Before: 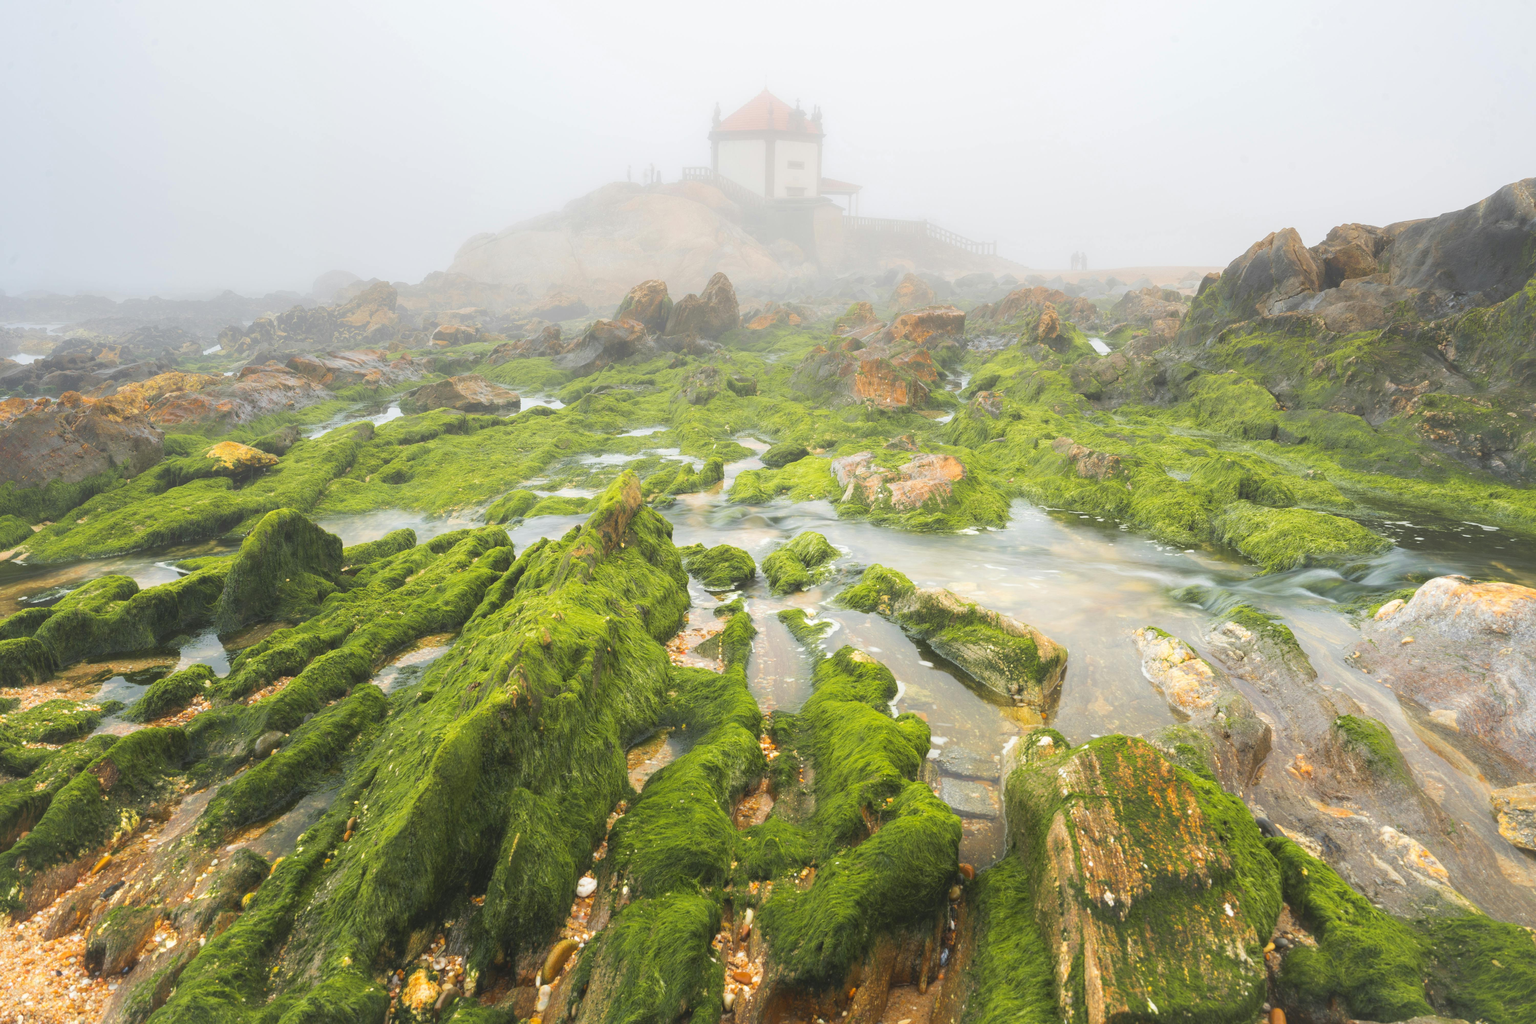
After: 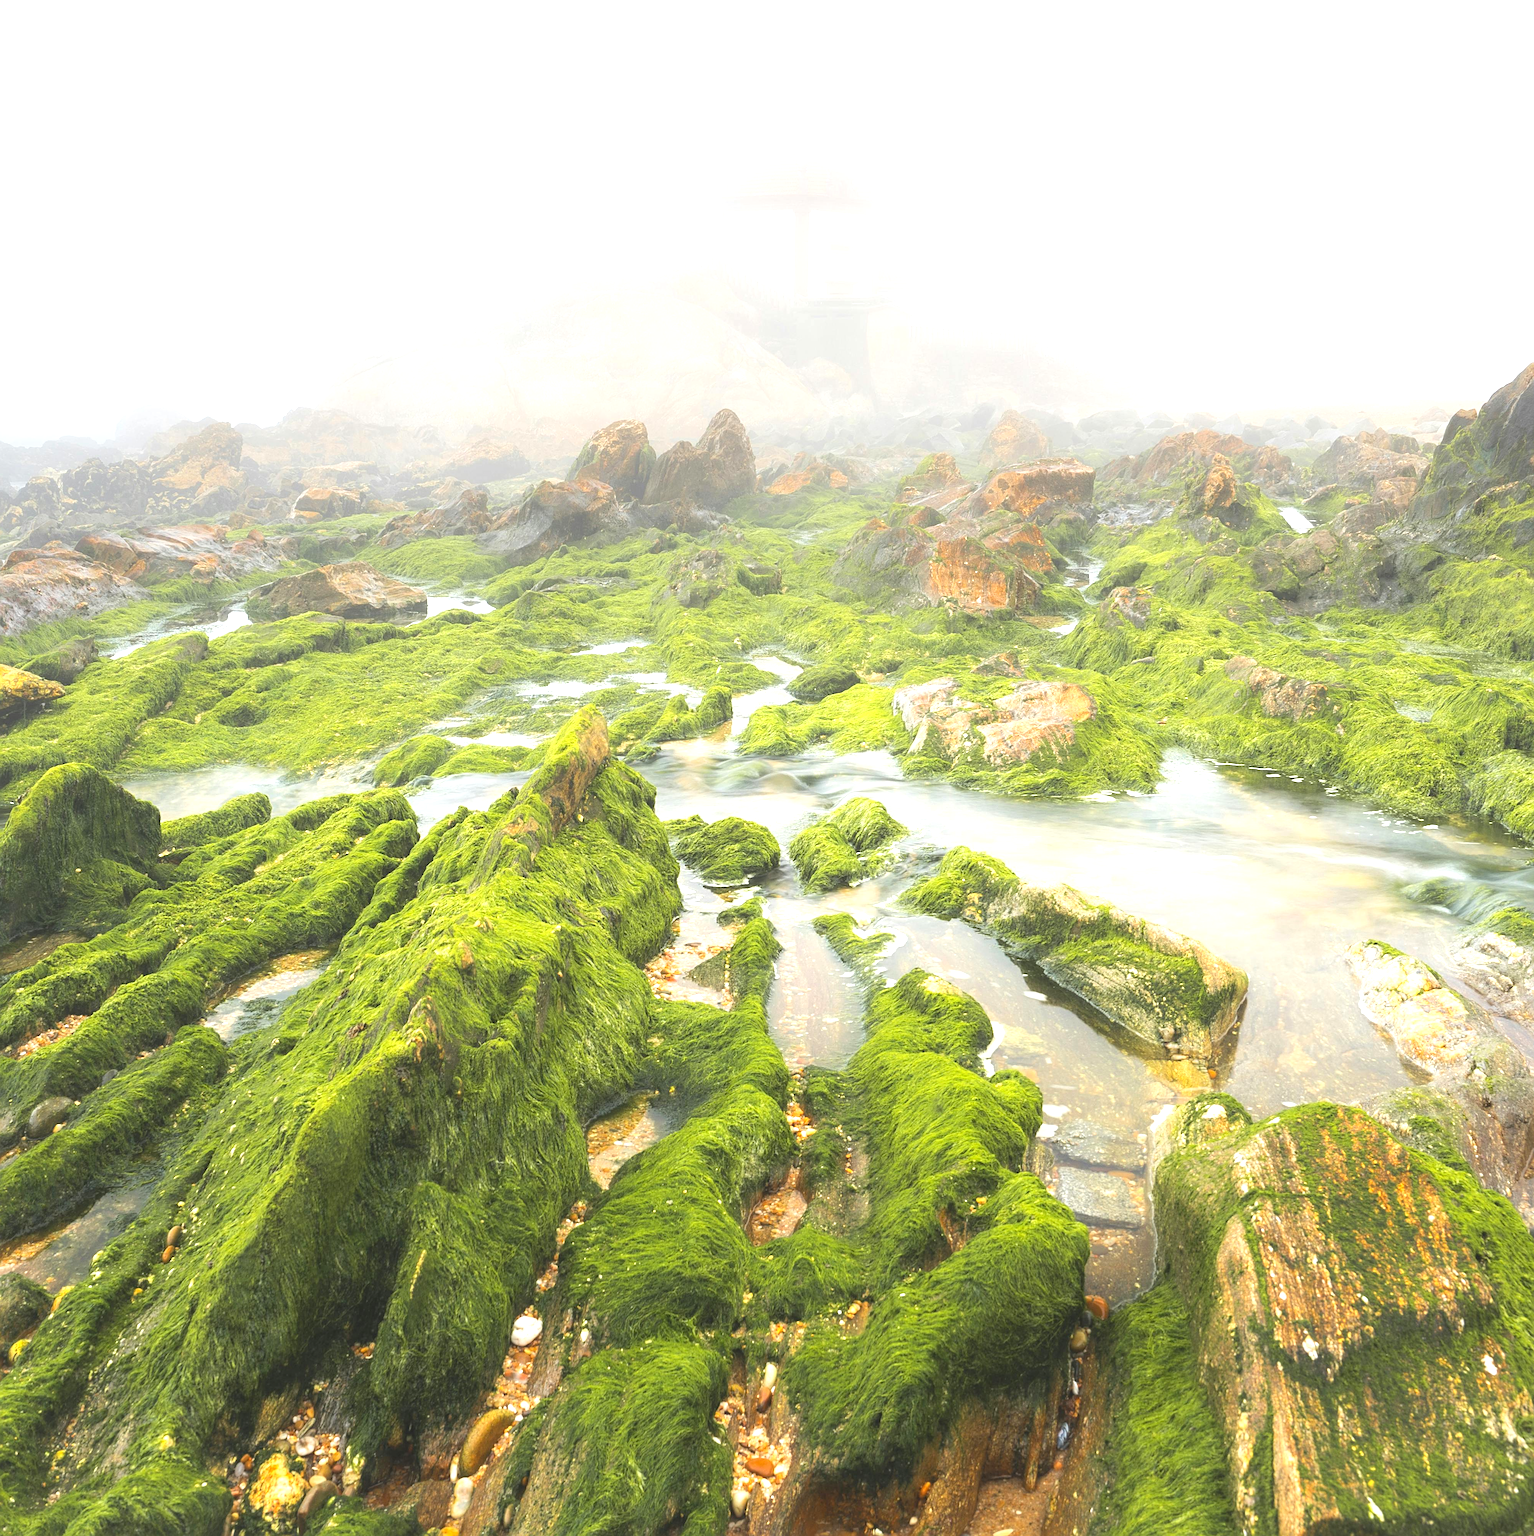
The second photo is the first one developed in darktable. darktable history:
sharpen: radius 3.073
crop and rotate: left 15.368%, right 17.999%
exposure: exposure 0.642 EV, compensate highlight preservation false
